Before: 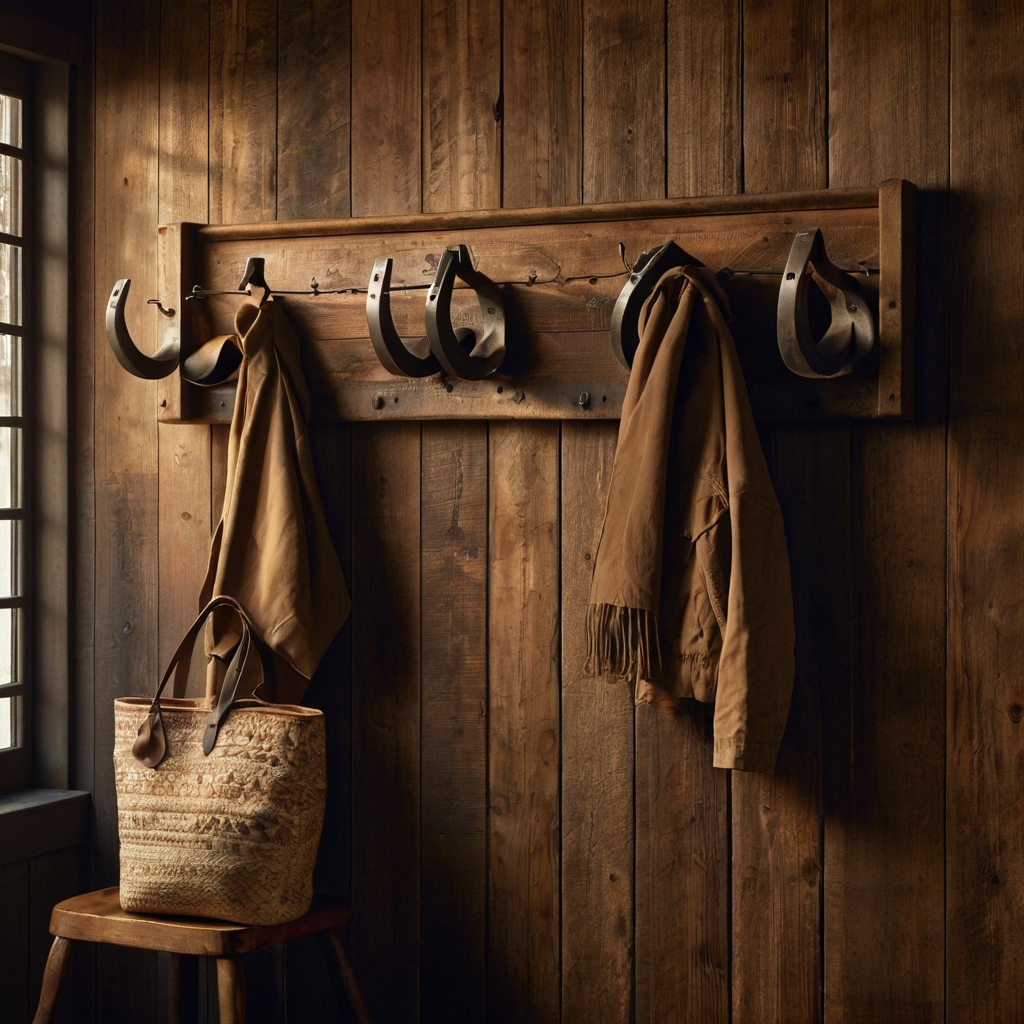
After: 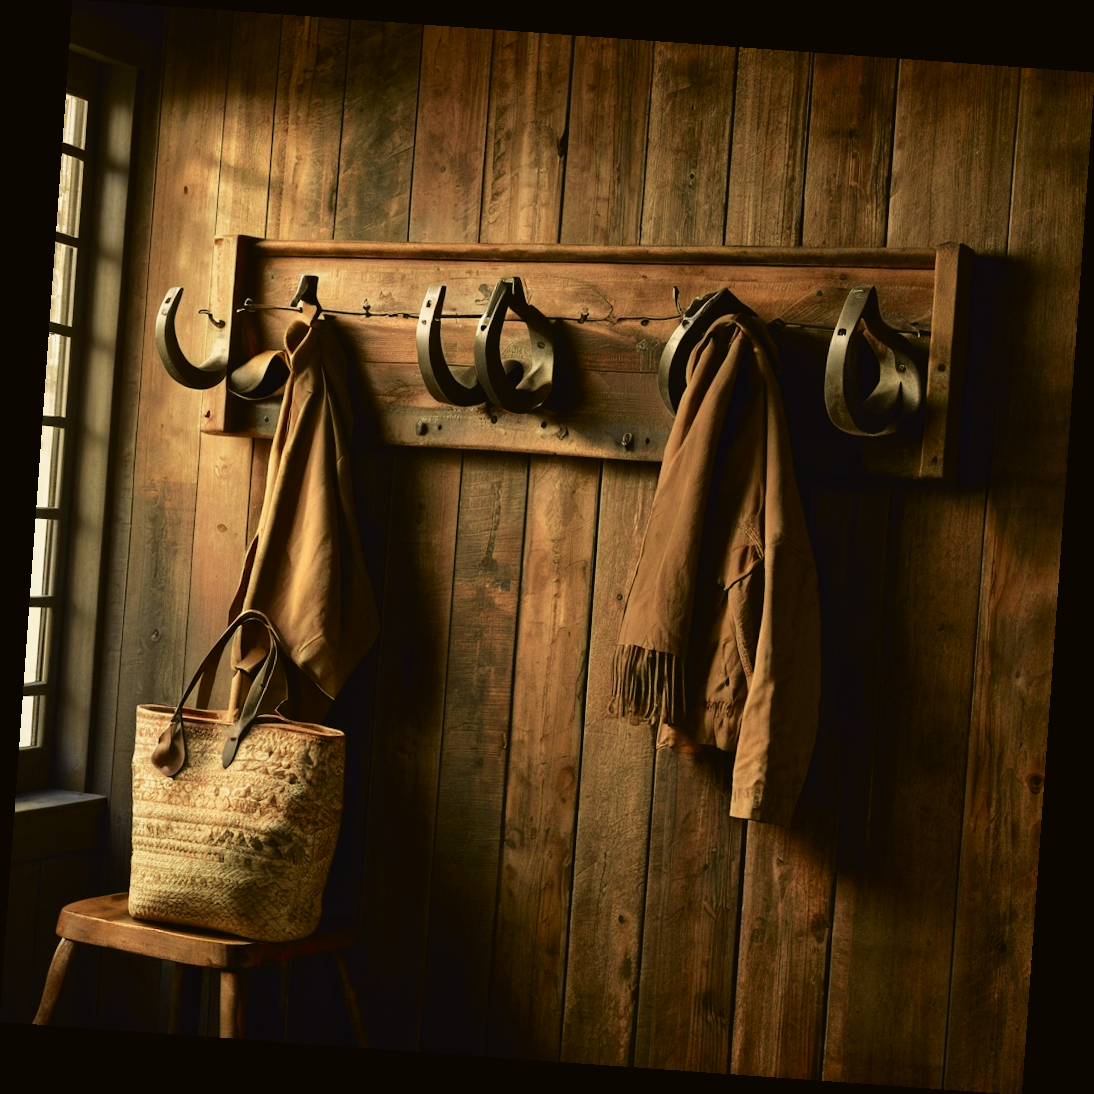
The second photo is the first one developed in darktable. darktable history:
tone curve: curves: ch0 [(0, 0.021) (0.049, 0.044) (0.152, 0.14) (0.328, 0.377) (0.473, 0.543) (0.641, 0.705) (0.85, 0.894) (1, 0.969)]; ch1 [(0, 0) (0.302, 0.331) (0.433, 0.432) (0.472, 0.47) (0.502, 0.503) (0.527, 0.516) (0.564, 0.573) (0.614, 0.626) (0.677, 0.701) (0.859, 0.885) (1, 1)]; ch2 [(0, 0) (0.33, 0.301) (0.447, 0.44) (0.487, 0.496) (0.502, 0.516) (0.535, 0.563) (0.565, 0.597) (0.608, 0.641) (1, 1)], color space Lab, independent channels, preserve colors none
rotate and perspective: rotation 4.1°, automatic cropping off
velvia: on, module defaults
